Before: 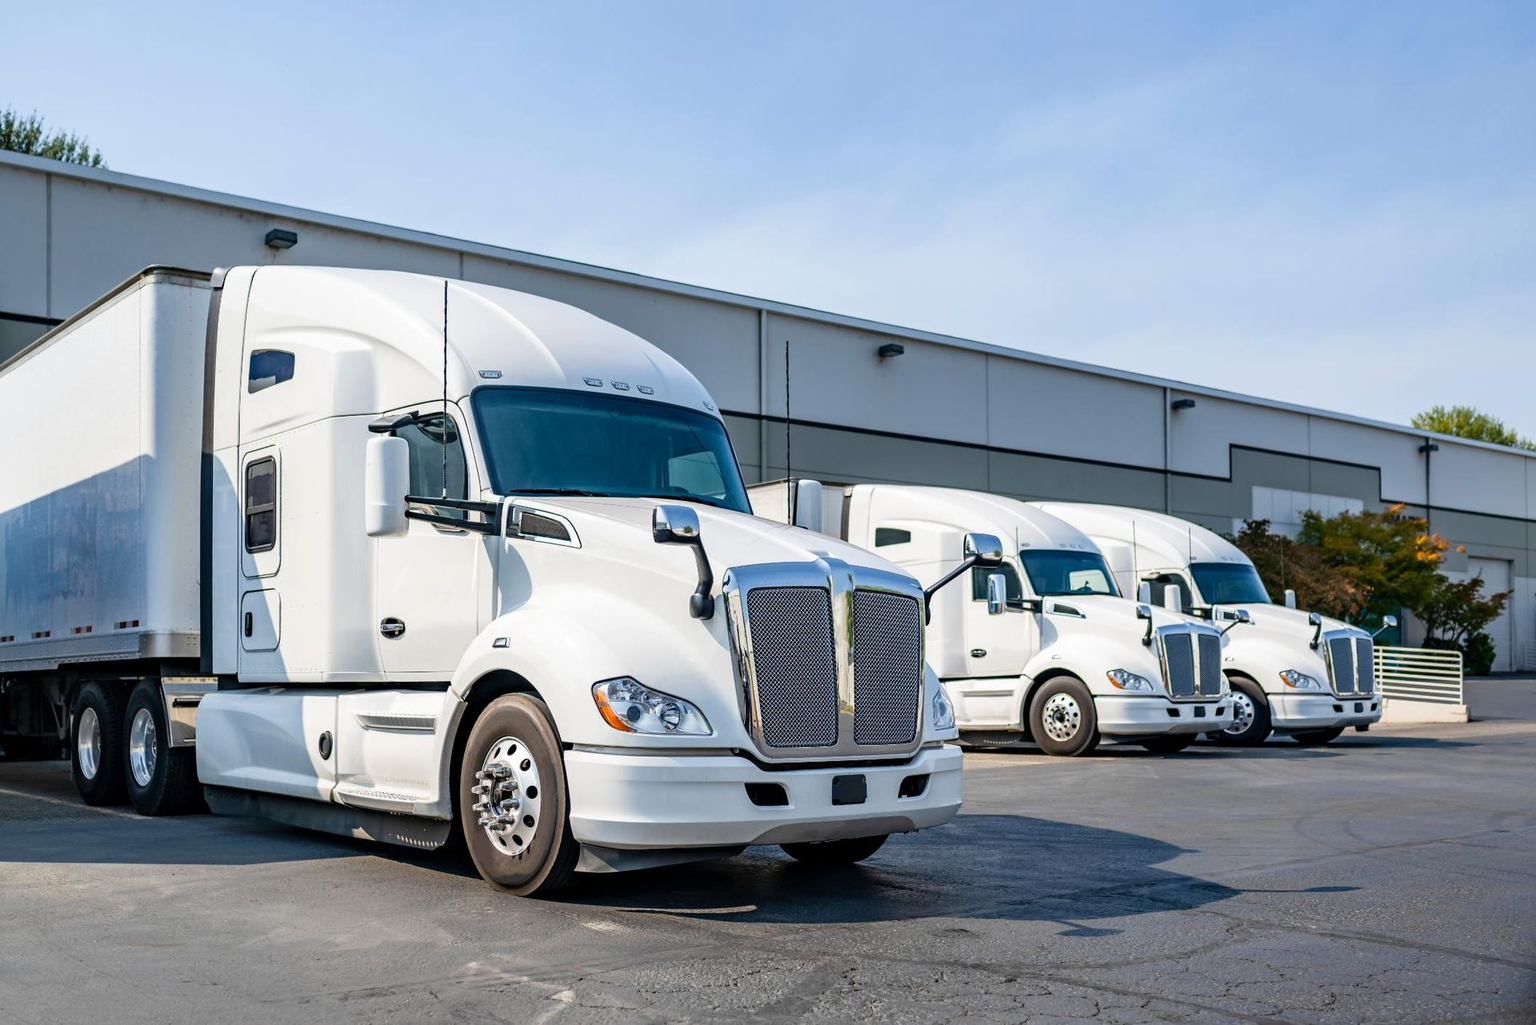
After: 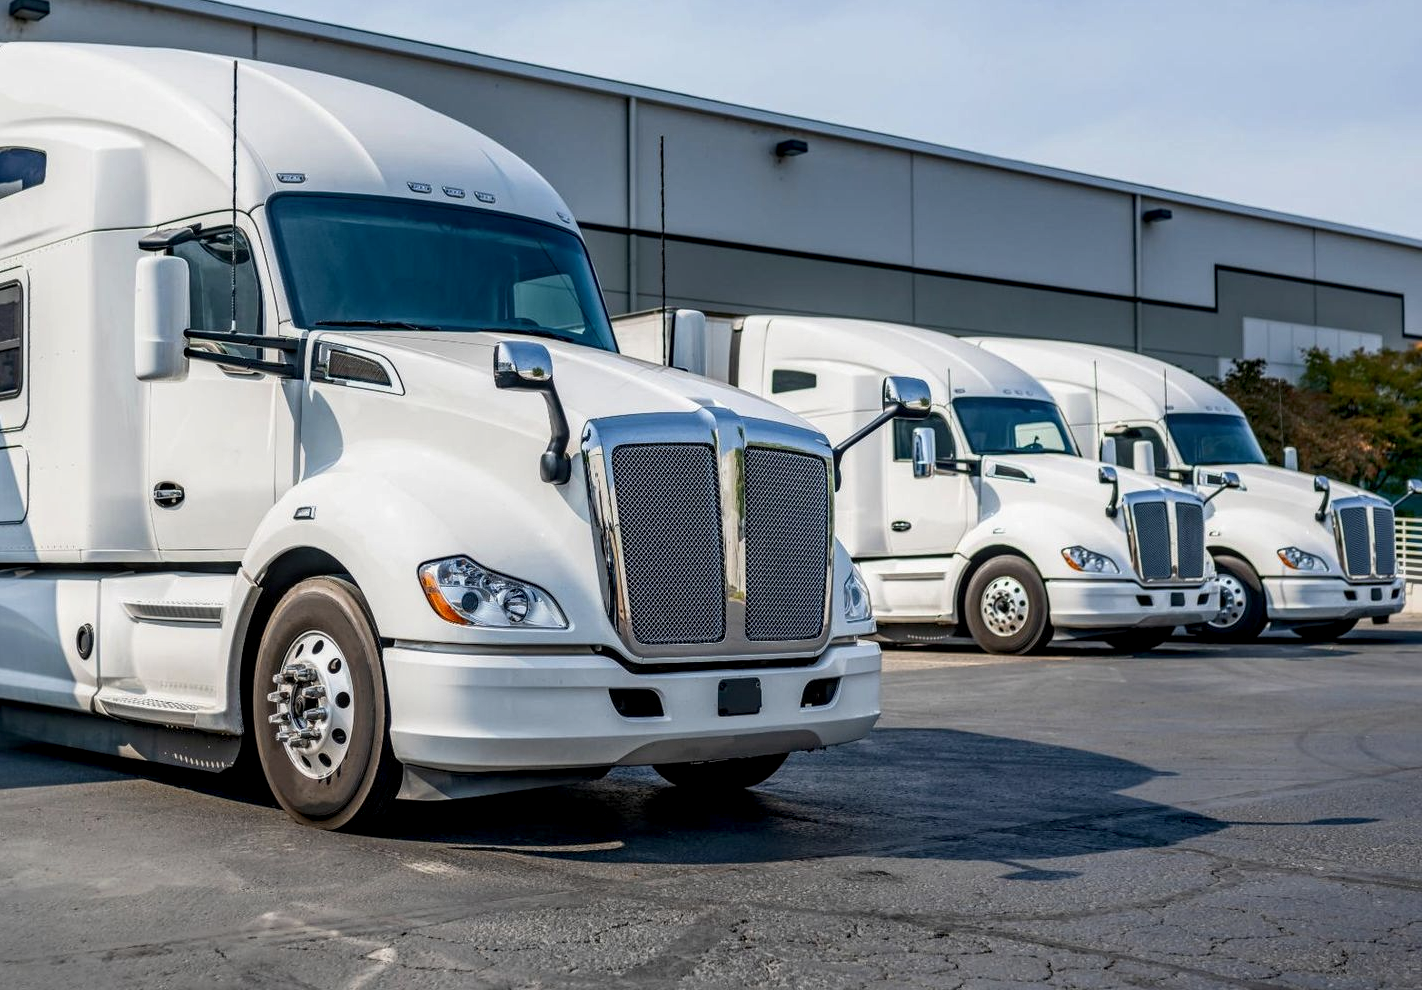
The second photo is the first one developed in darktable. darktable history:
crop: left 16.821%, top 22.68%, right 9.107%
tone equalizer: -8 EV 0.238 EV, -7 EV 0.448 EV, -6 EV 0.392 EV, -5 EV 0.288 EV, -3 EV -0.258 EV, -2 EV -0.394 EV, -1 EV -0.406 EV, +0 EV -0.222 EV
local contrast: detail 142%
